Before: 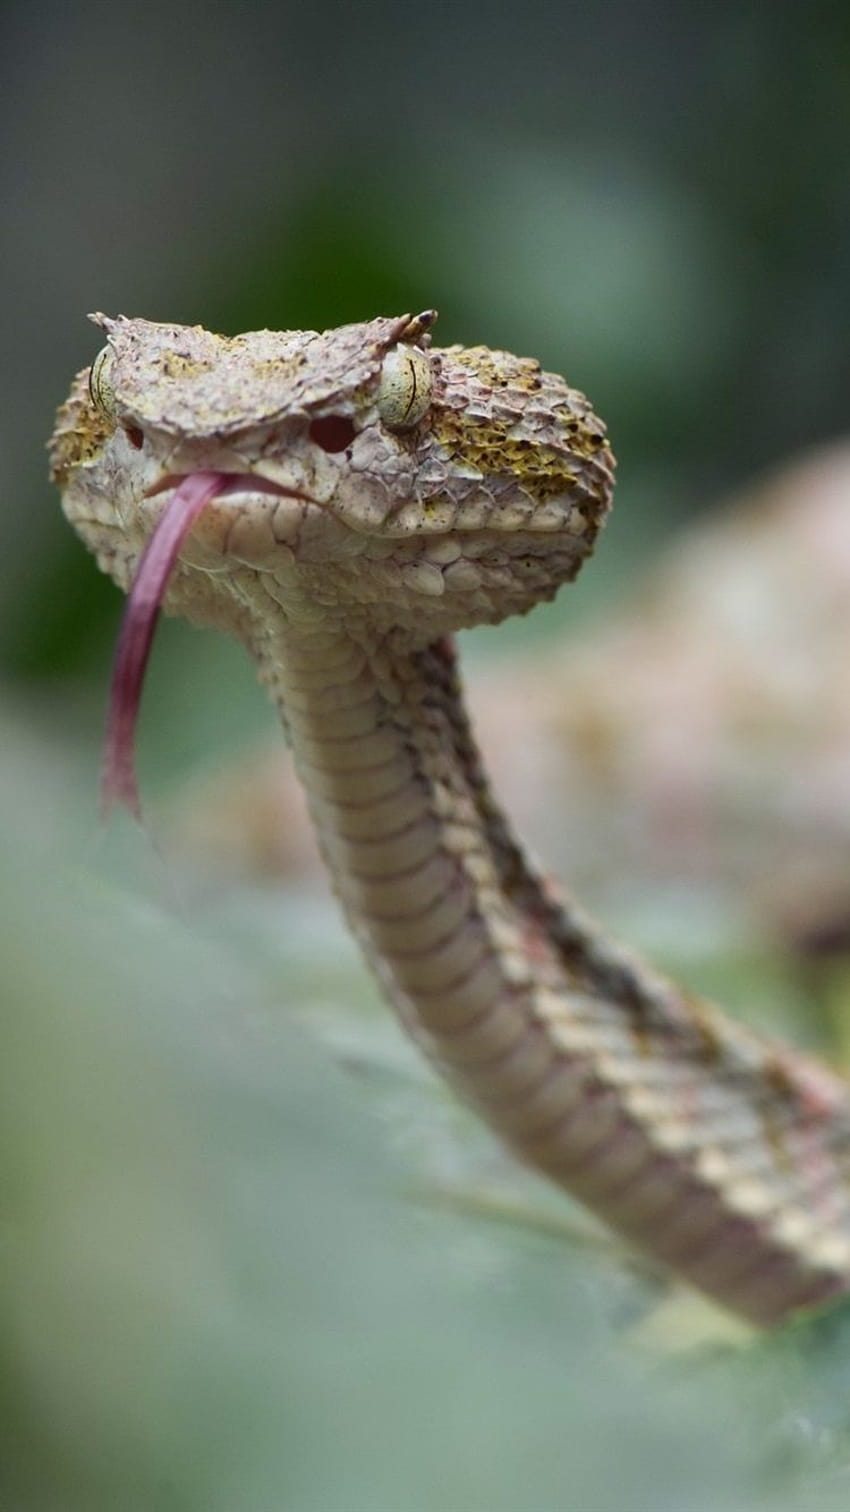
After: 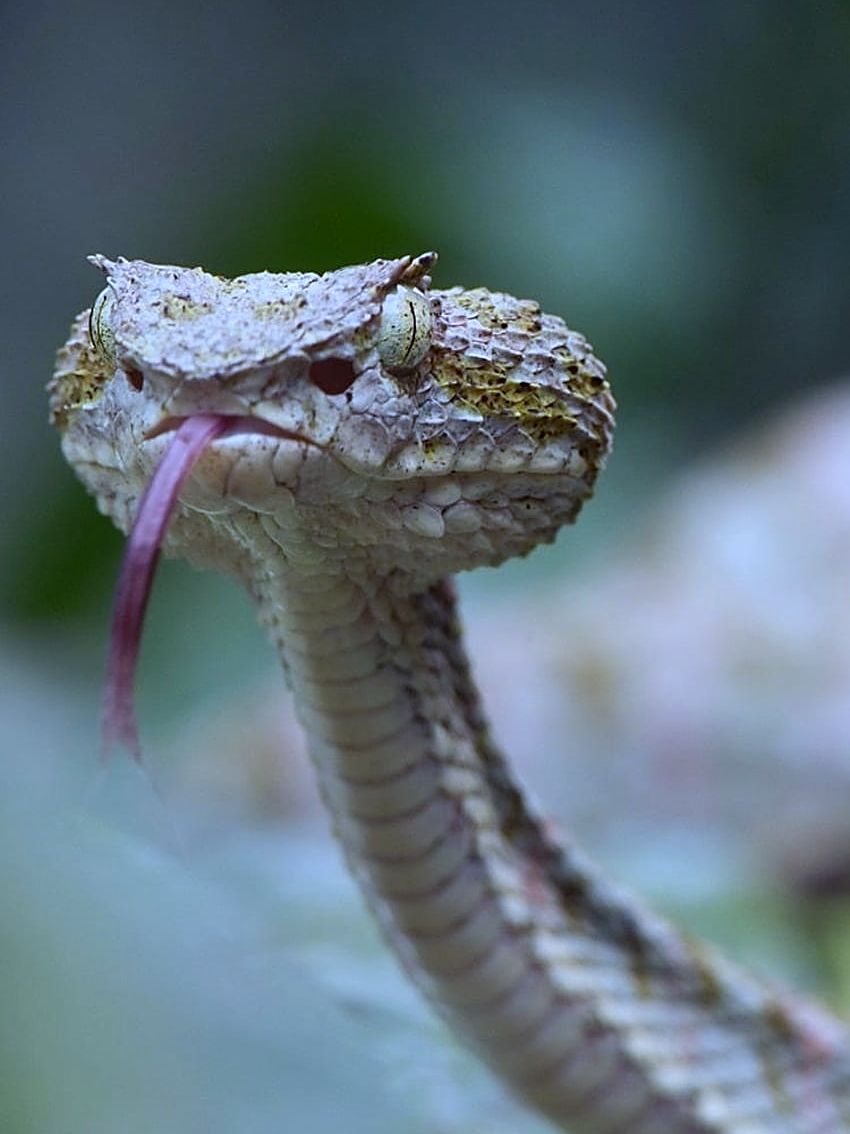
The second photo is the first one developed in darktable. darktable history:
crop: top 3.857%, bottom 21.132%
white balance: red 0.871, blue 1.249
sharpen: on, module defaults
